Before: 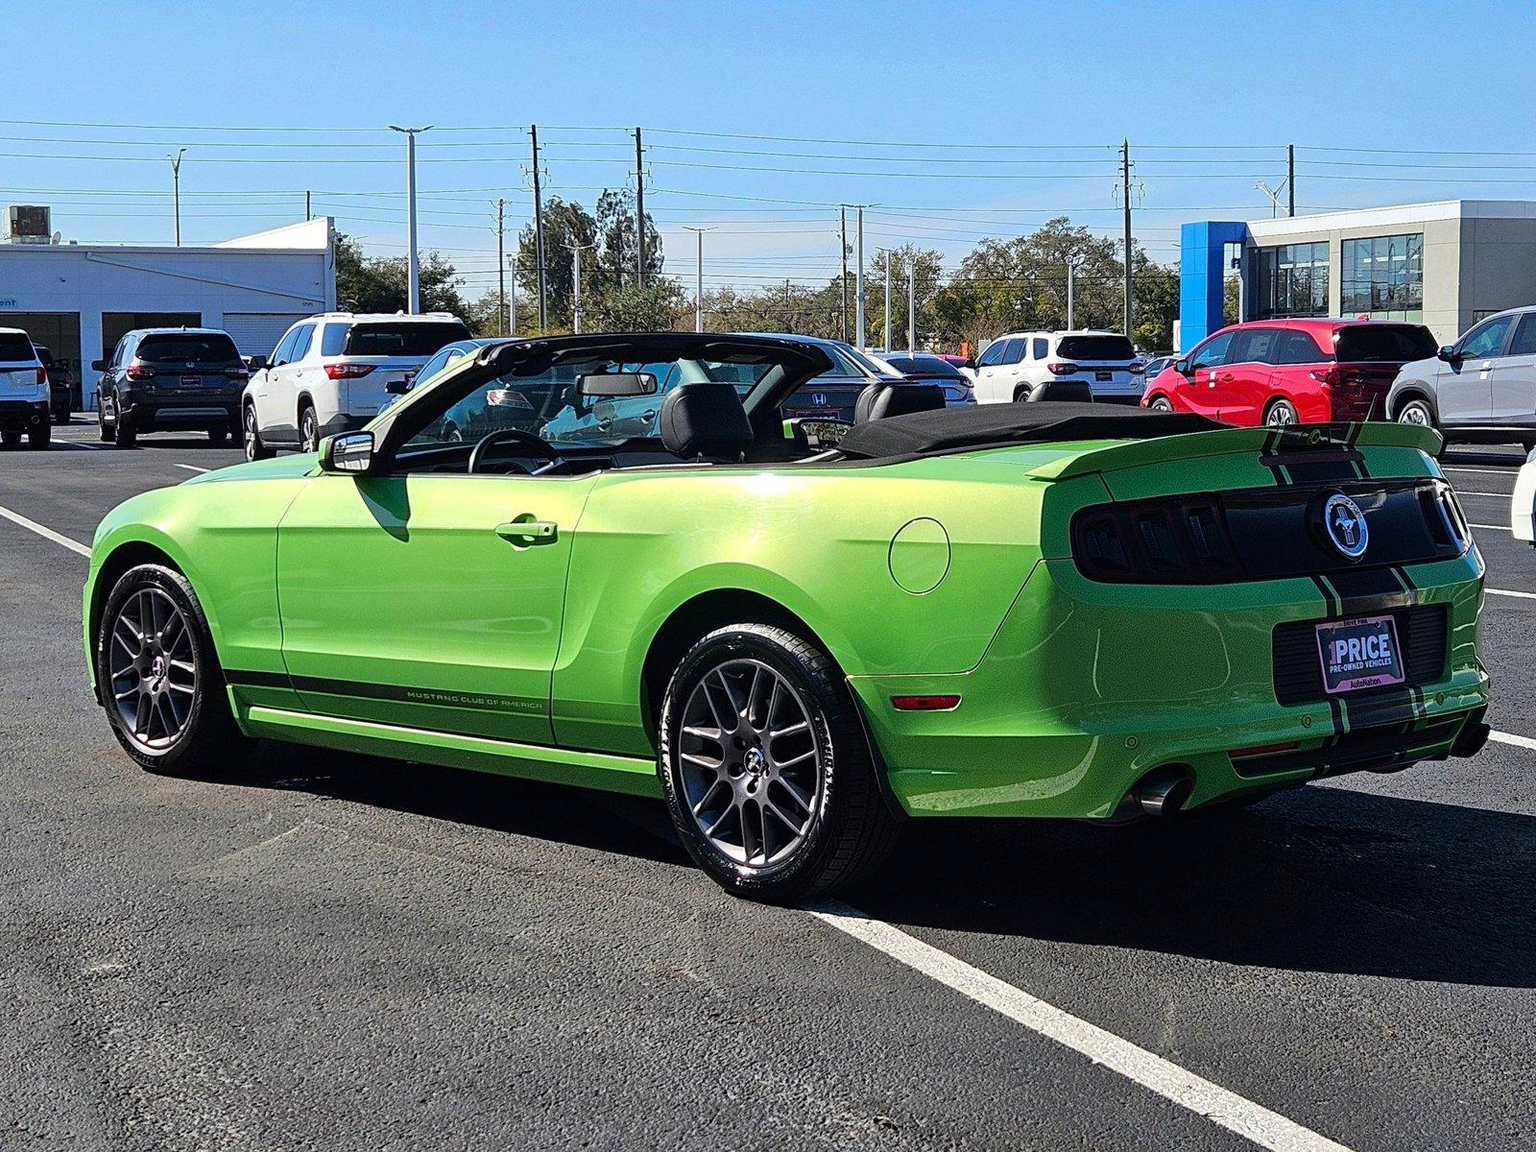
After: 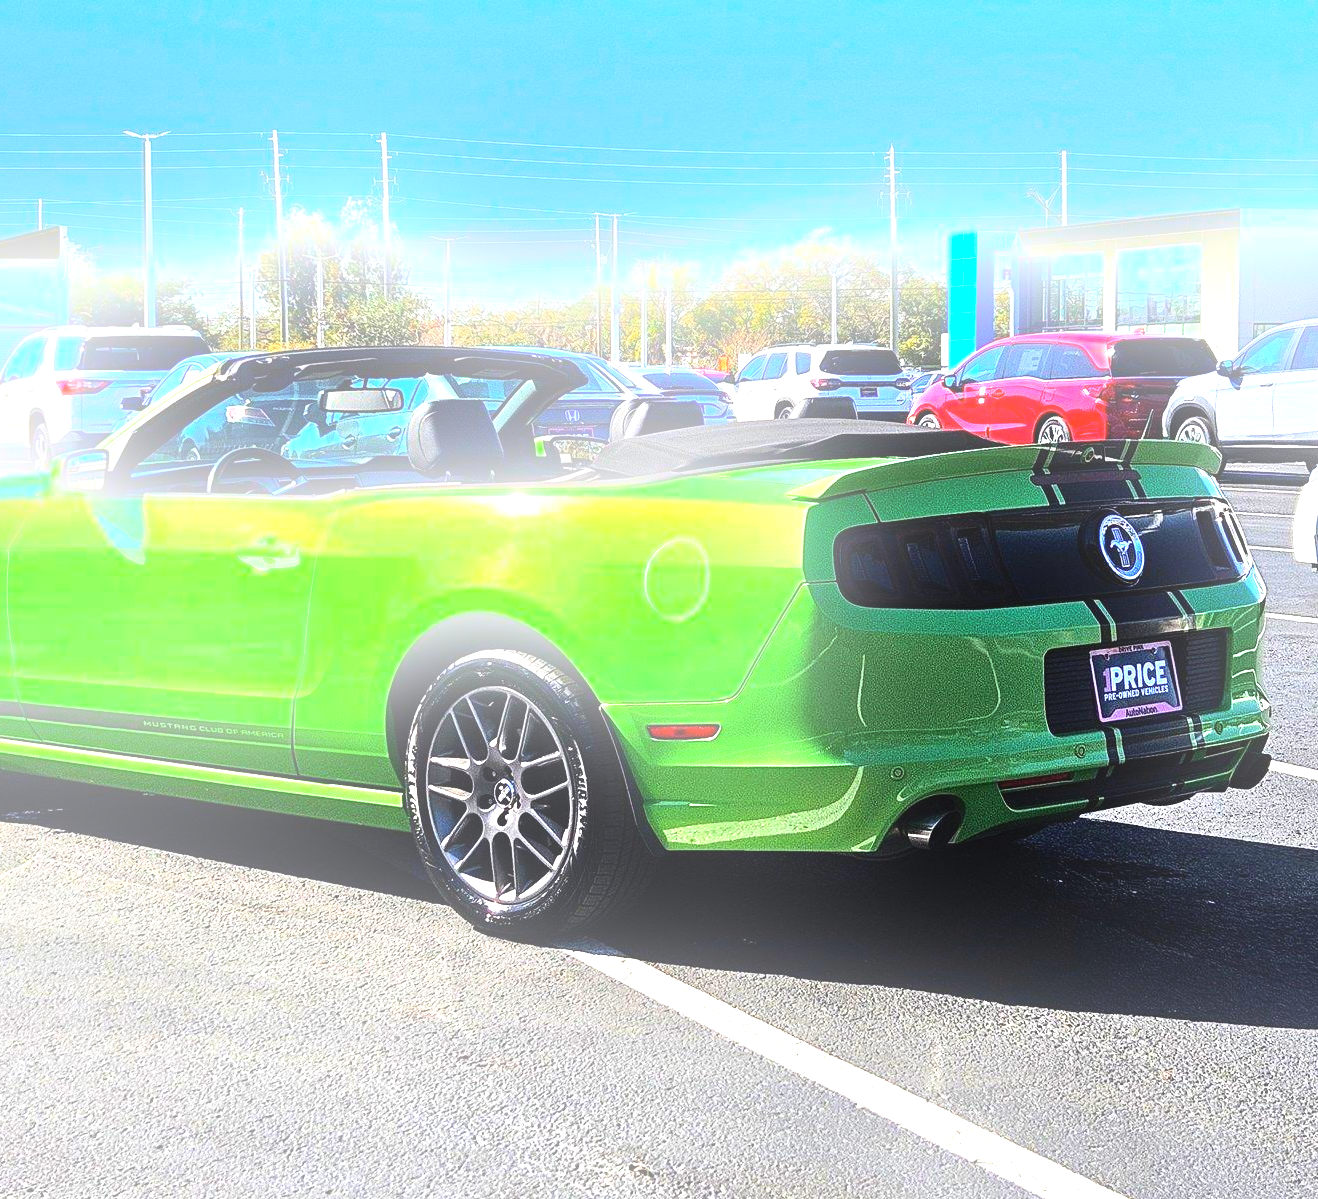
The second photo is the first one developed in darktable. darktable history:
crop: left 17.582%, bottom 0.031%
tone equalizer: -8 EV -0.75 EV, -7 EV -0.7 EV, -6 EV -0.6 EV, -5 EV -0.4 EV, -3 EV 0.4 EV, -2 EV 0.6 EV, -1 EV 0.7 EV, +0 EV 0.75 EV, edges refinement/feathering 500, mask exposure compensation -1.57 EV, preserve details no
exposure: black level correction 0, exposure 1.173 EV, compensate exposure bias true, compensate highlight preservation false
bloom: threshold 82.5%, strength 16.25%
